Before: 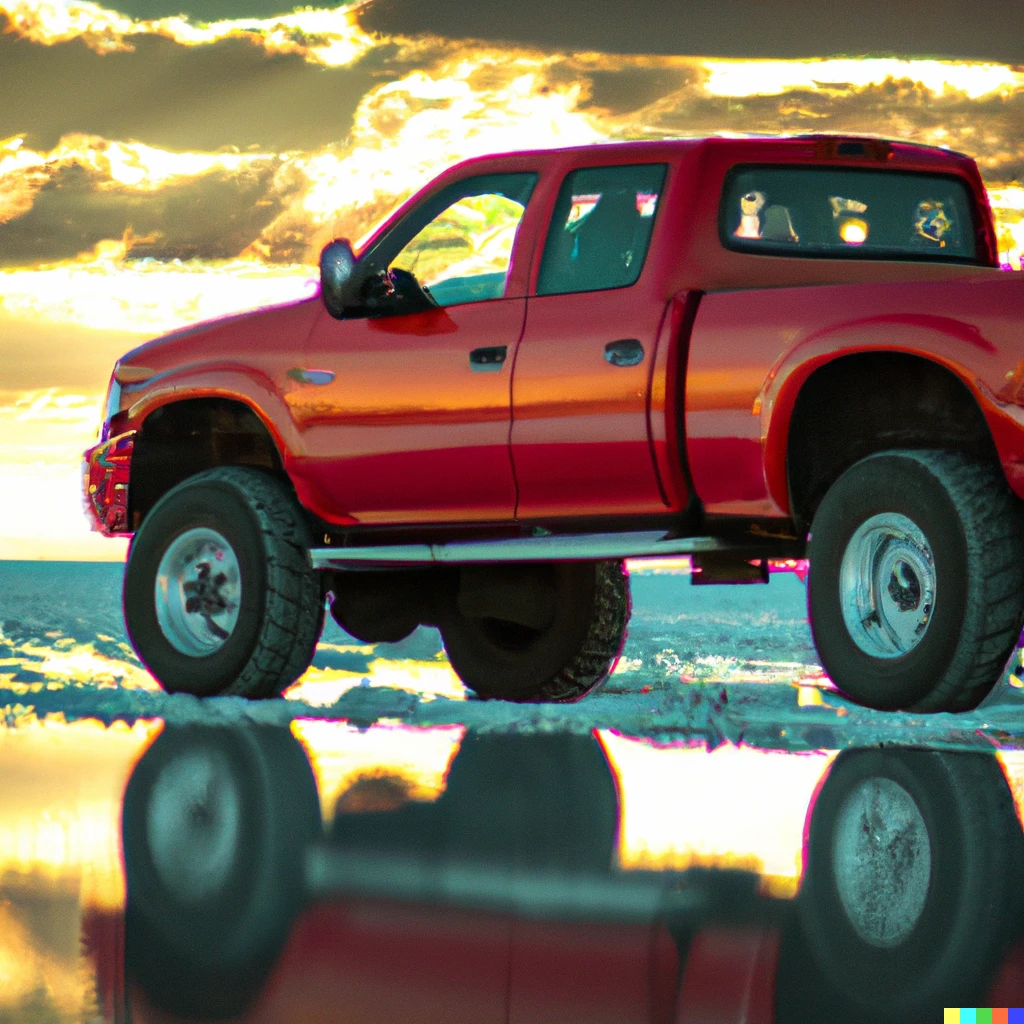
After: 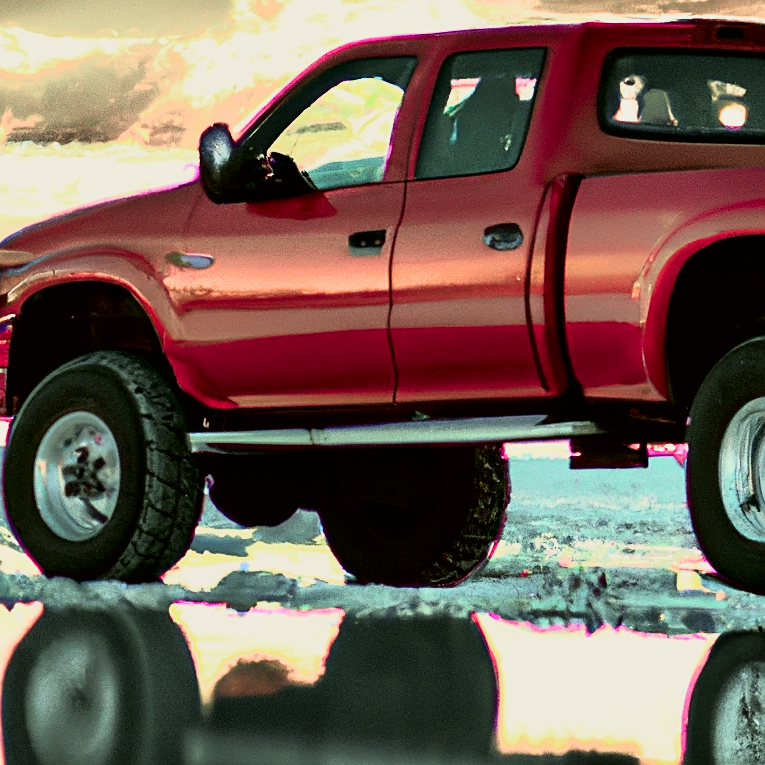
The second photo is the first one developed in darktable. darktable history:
crop and rotate: left 11.831%, top 11.346%, right 13.429%, bottom 13.899%
tone curve: curves: ch0 [(0, 0) (0.049, 0.01) (0.154, 0.081) (0.491, 0.56) (0.739, 0.794) (0.992, 0.937)]; ch1 [(0, 0) (0.172, 0.123) (0.317, 0.272) (0.401, 0.422) (0.499, 0.497) (0.531, 0.54) (0.615, 0.603) (0.741, 0.783) (1, 1)]; ch2 [(0, 0) (0.411, 0.424) (0.462, 0.483) (0.544, 0.56) (0.686, 0.638) (1, 1)], color space Lab, independent channels, preserve colors none
sharpen: on, module defaults
tone equalizer: -7 EV -0.63 EV, -6 EV 1 EV, -5 EV -0.45 EV, -4 EV 0.43 EV, -3 EV 0.41 EV, -2 EV 0.15 EV, -1 EV -0.15 EV, +0 EV -0.39 EV, smoothing diameter 25%, edges refinement/feathering 10, preserve details guided filter
contrast brightness saturation: saturation -0.05
white balance: red 1.009, blue 0.985
filmic rgb: white relative exposure 2.2 EV, hardness 6.97
